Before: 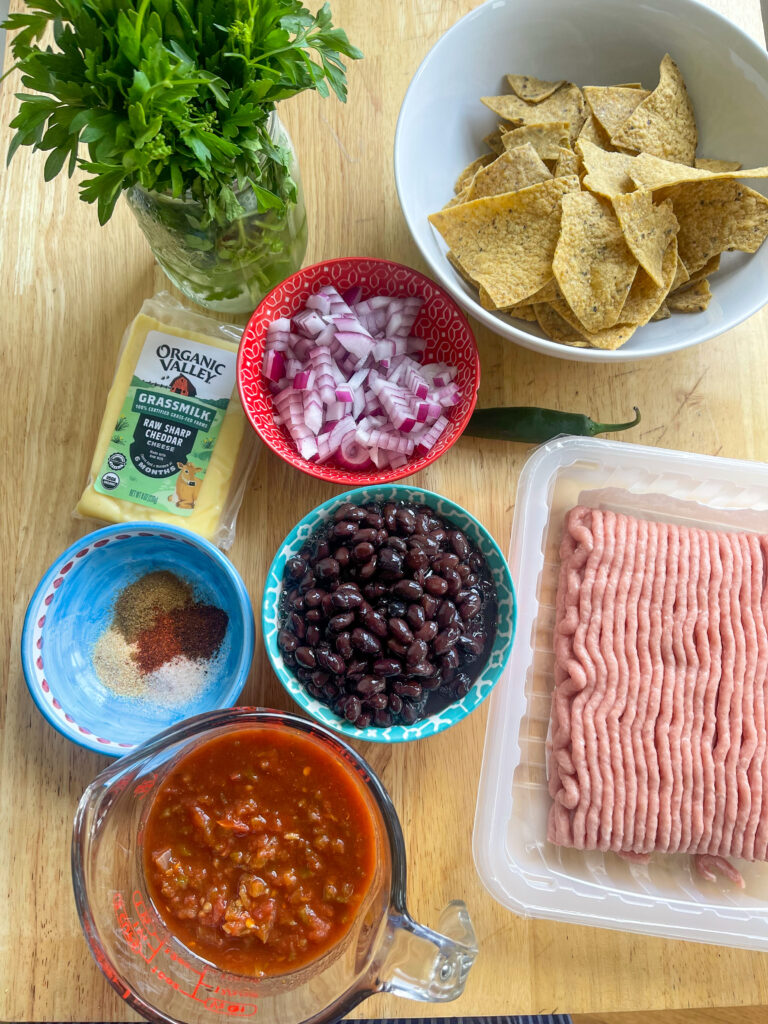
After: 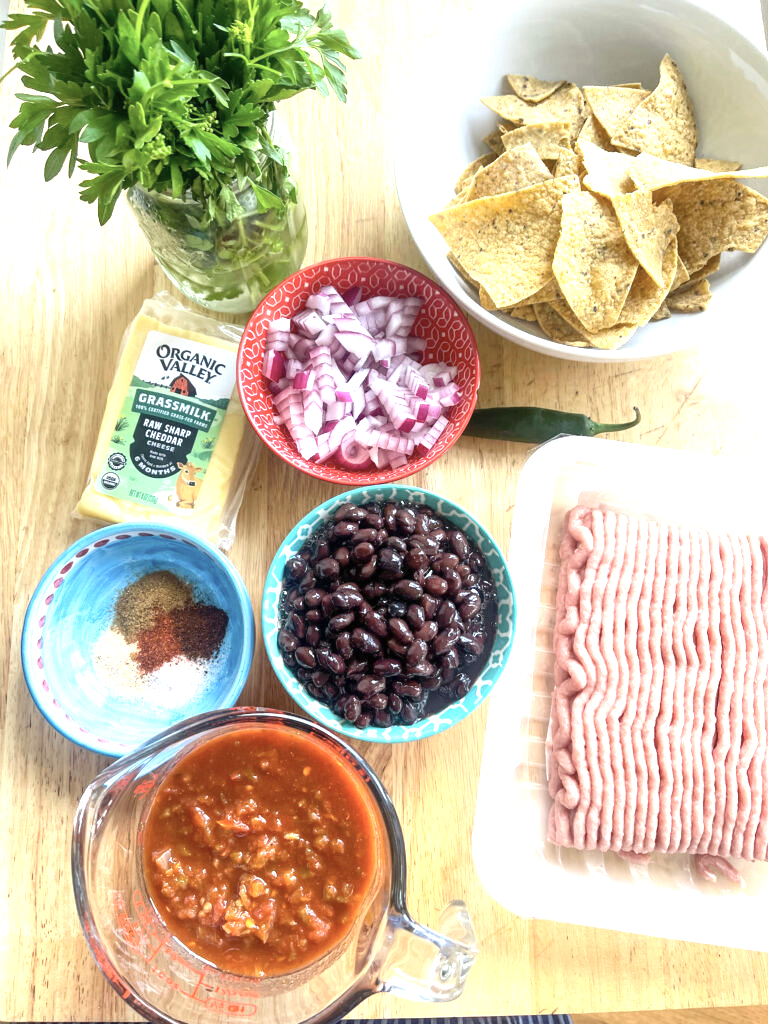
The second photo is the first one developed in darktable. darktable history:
contrast brightness saturation: contrast 0.06, brightness -0.01, saturation -0.23
exposure: black level correction 0, exposure 1.2 EV, compensate exposure bias true, compensate highlight preservation false
